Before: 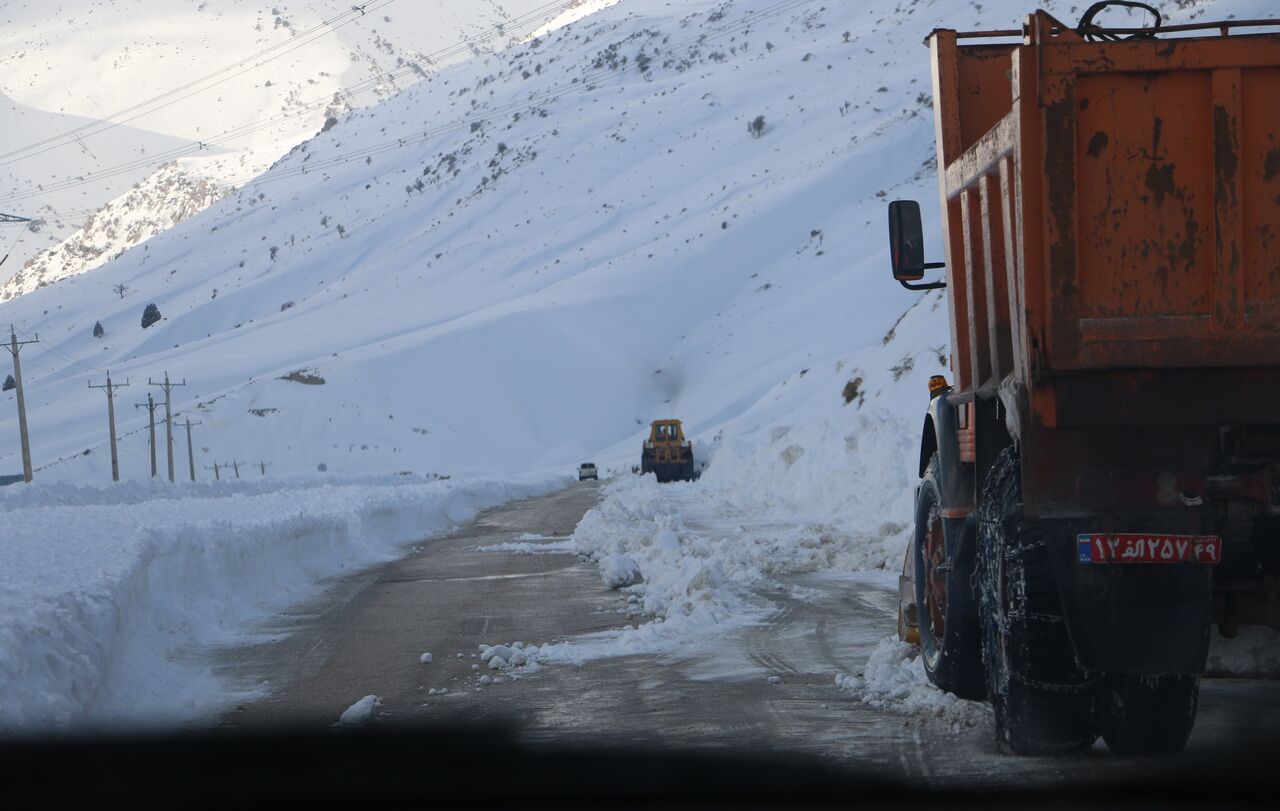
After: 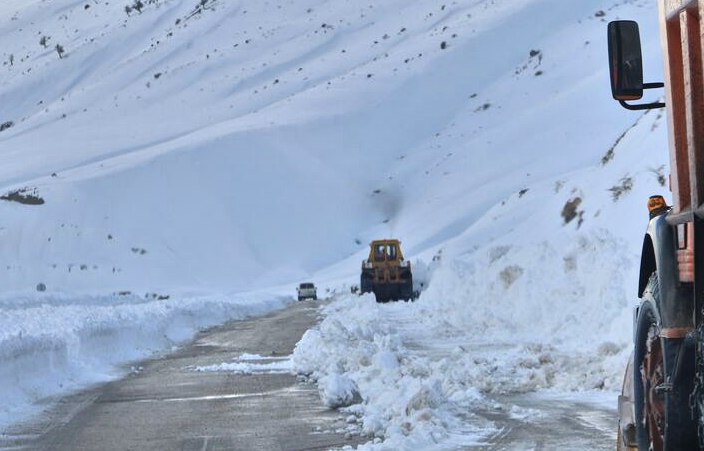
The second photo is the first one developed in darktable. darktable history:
crop and rotate: left 22.027%, top 22.386%, right 22.973%, bottom 21.893%
tone equalizer: -7 EV 0.146 EV, -6 EV 0.584 EV, -5 EV 1.16 EV, -4 EV 1.32 EV, -3 EV 1.18 EV, -2 EV 0.6 EV, -1 EV 0.154 EV, smoothing diameter 2.02%, edges refinement/feathering 24.38, mask exposure compensation -1.57 EV, filter diffusion 5
shadows and highlights: shadows 43.54, white point adjustment -1.59, highlights color adjustment 0.016%, soften with gaussian
